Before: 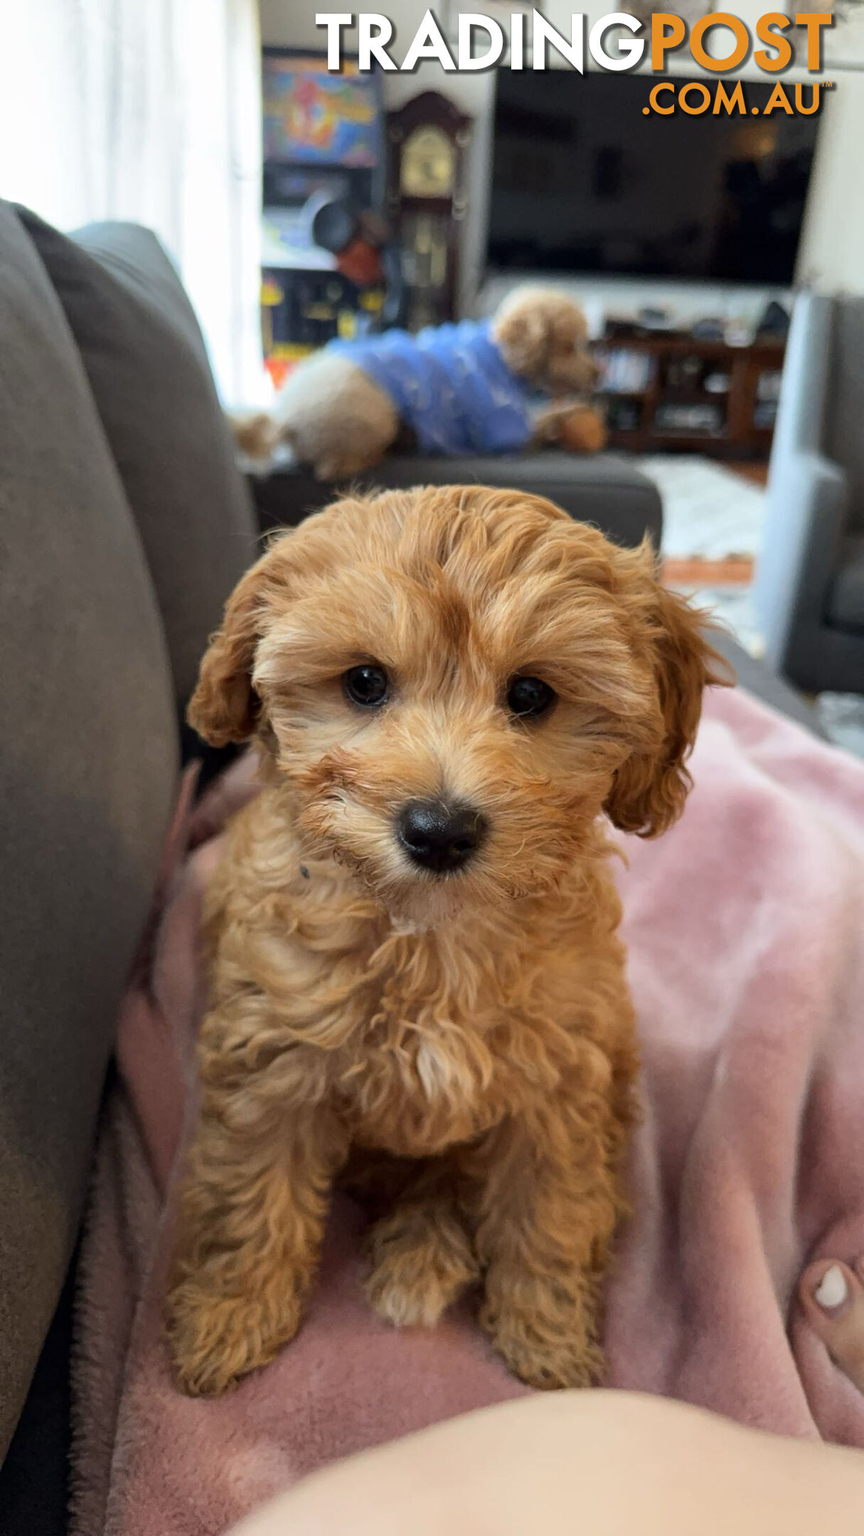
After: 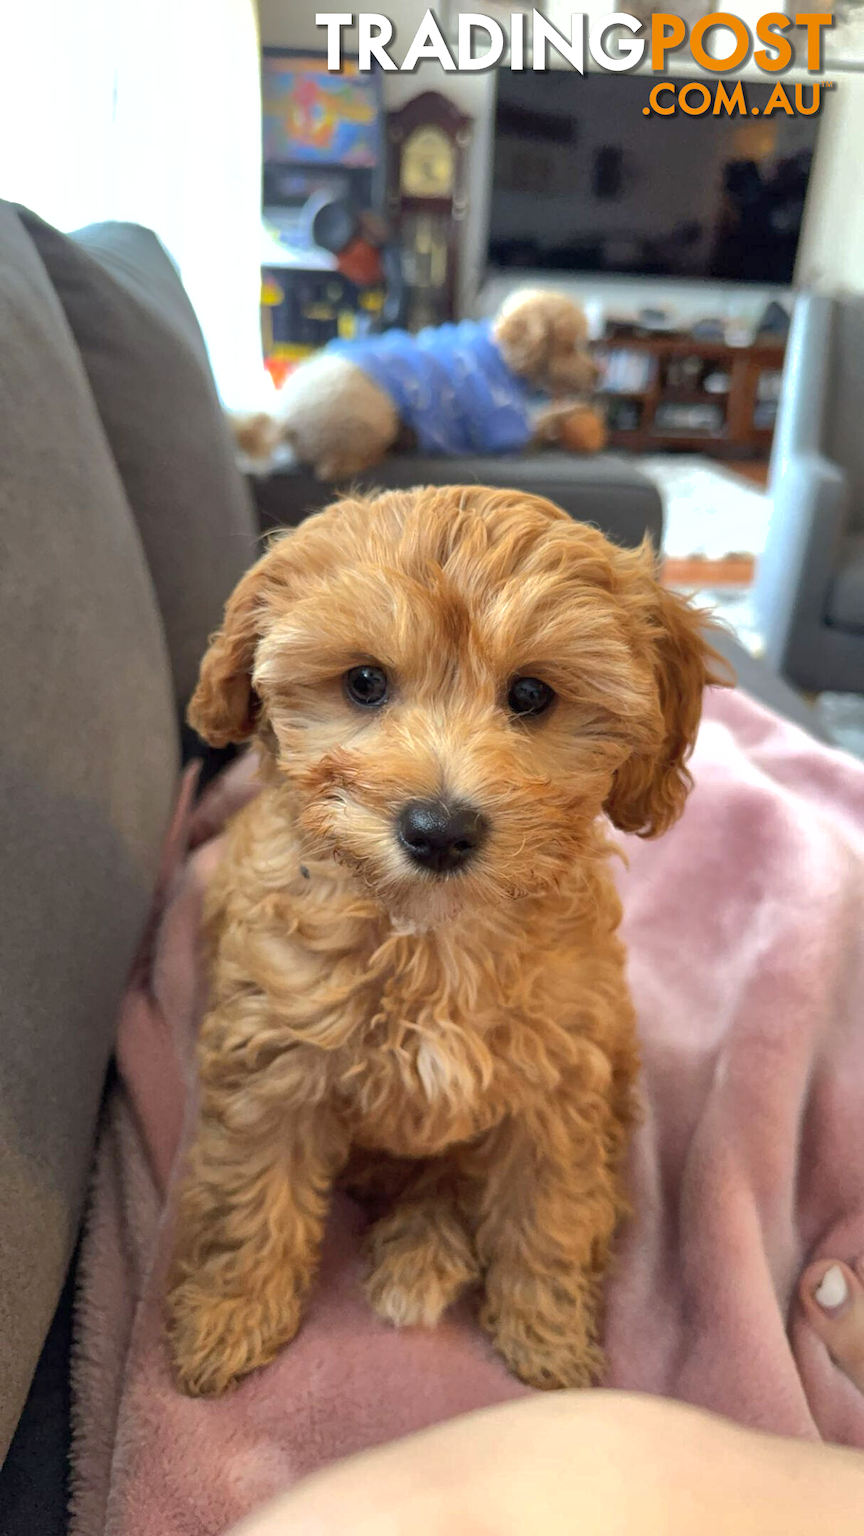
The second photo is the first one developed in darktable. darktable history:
shadows and highlights: shadows 59.4, highlights -59.91
exposure: black level correction 0, exposure 0.499 EV, compensate highlight preservation false
